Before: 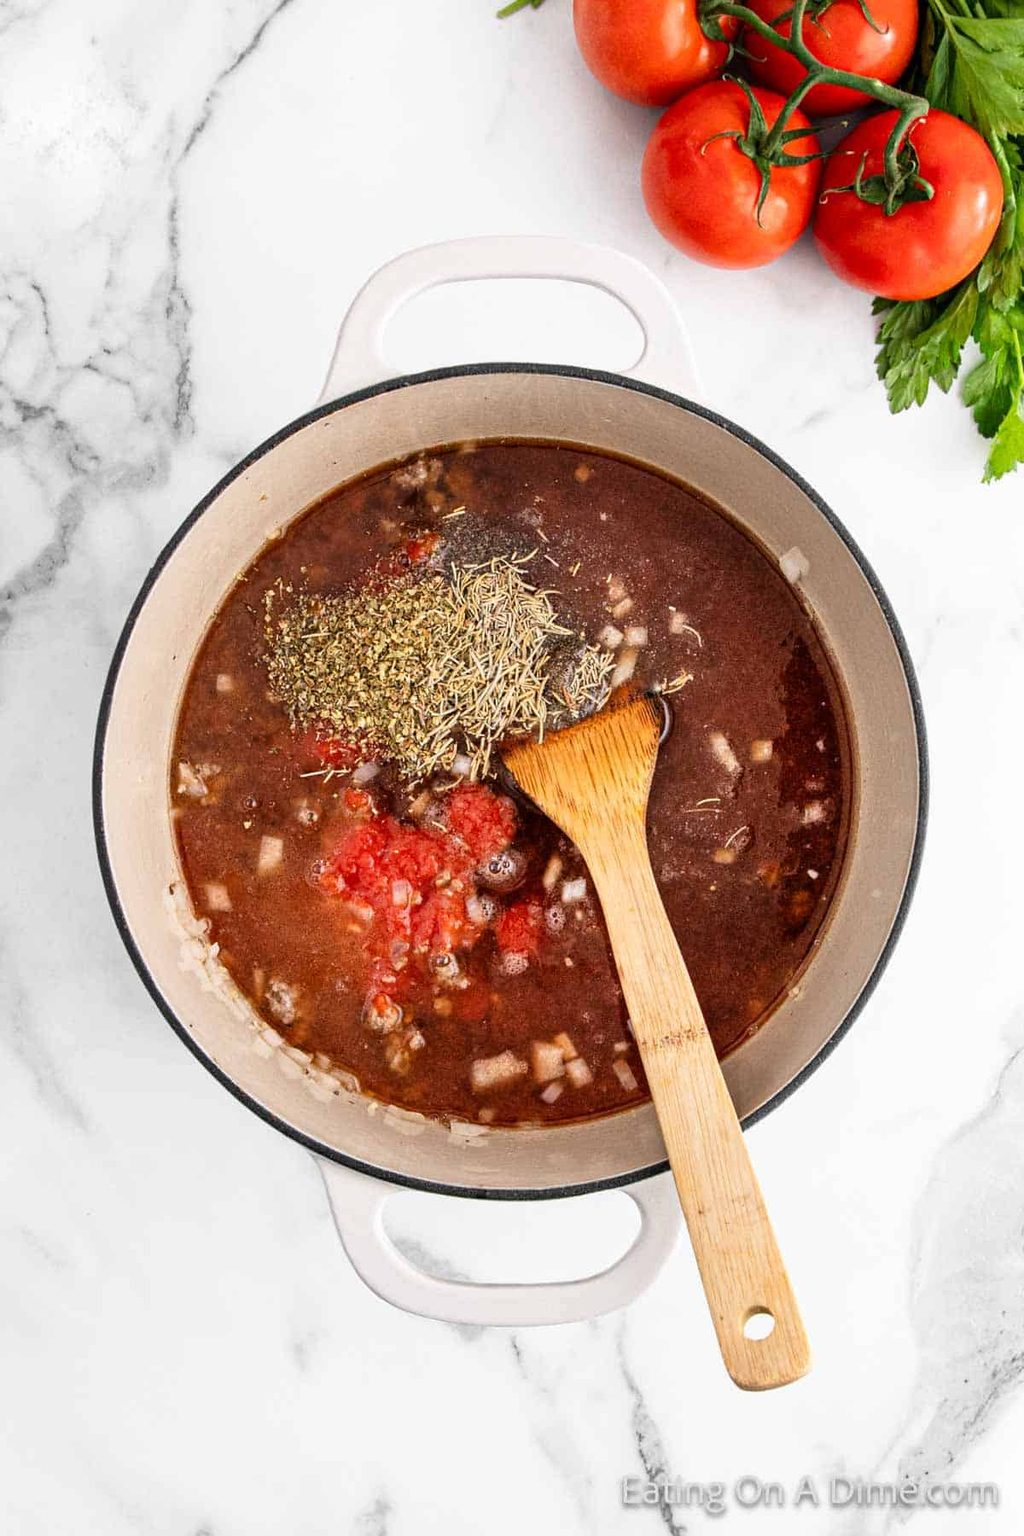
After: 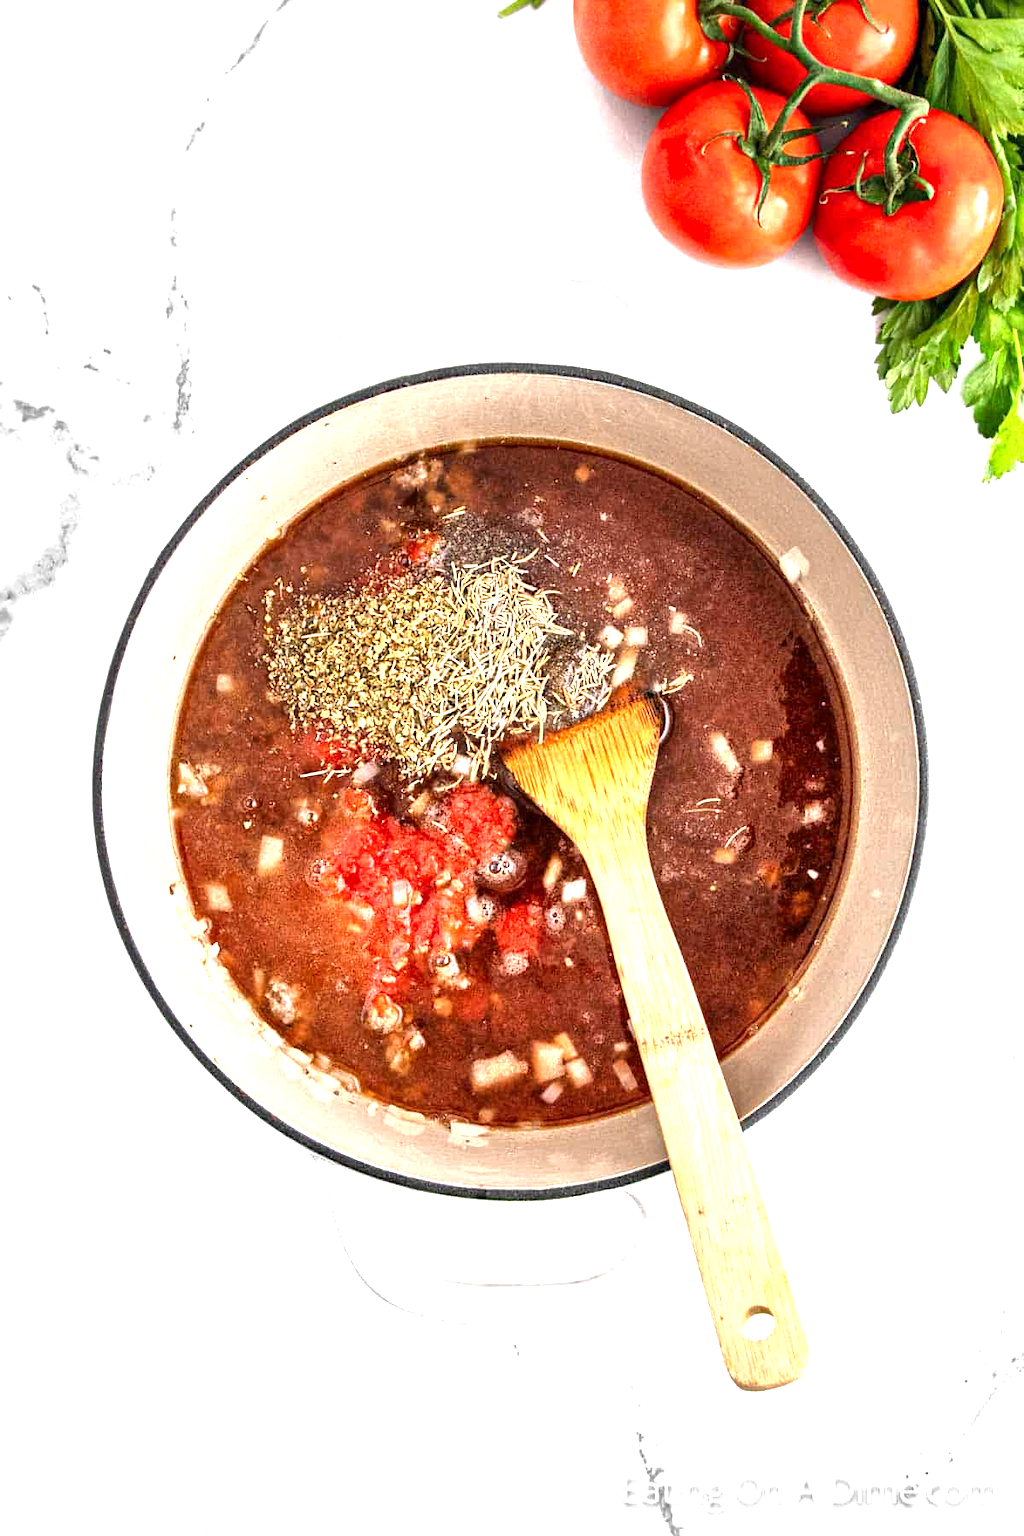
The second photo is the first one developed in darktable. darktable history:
local contrast: mode bilateral grid, contrast 20, coarseness 50, detail 149%, midtone range 0.2
exposure: black level correction 0, exposure 1.029 EV, compensate highlight preservation false
